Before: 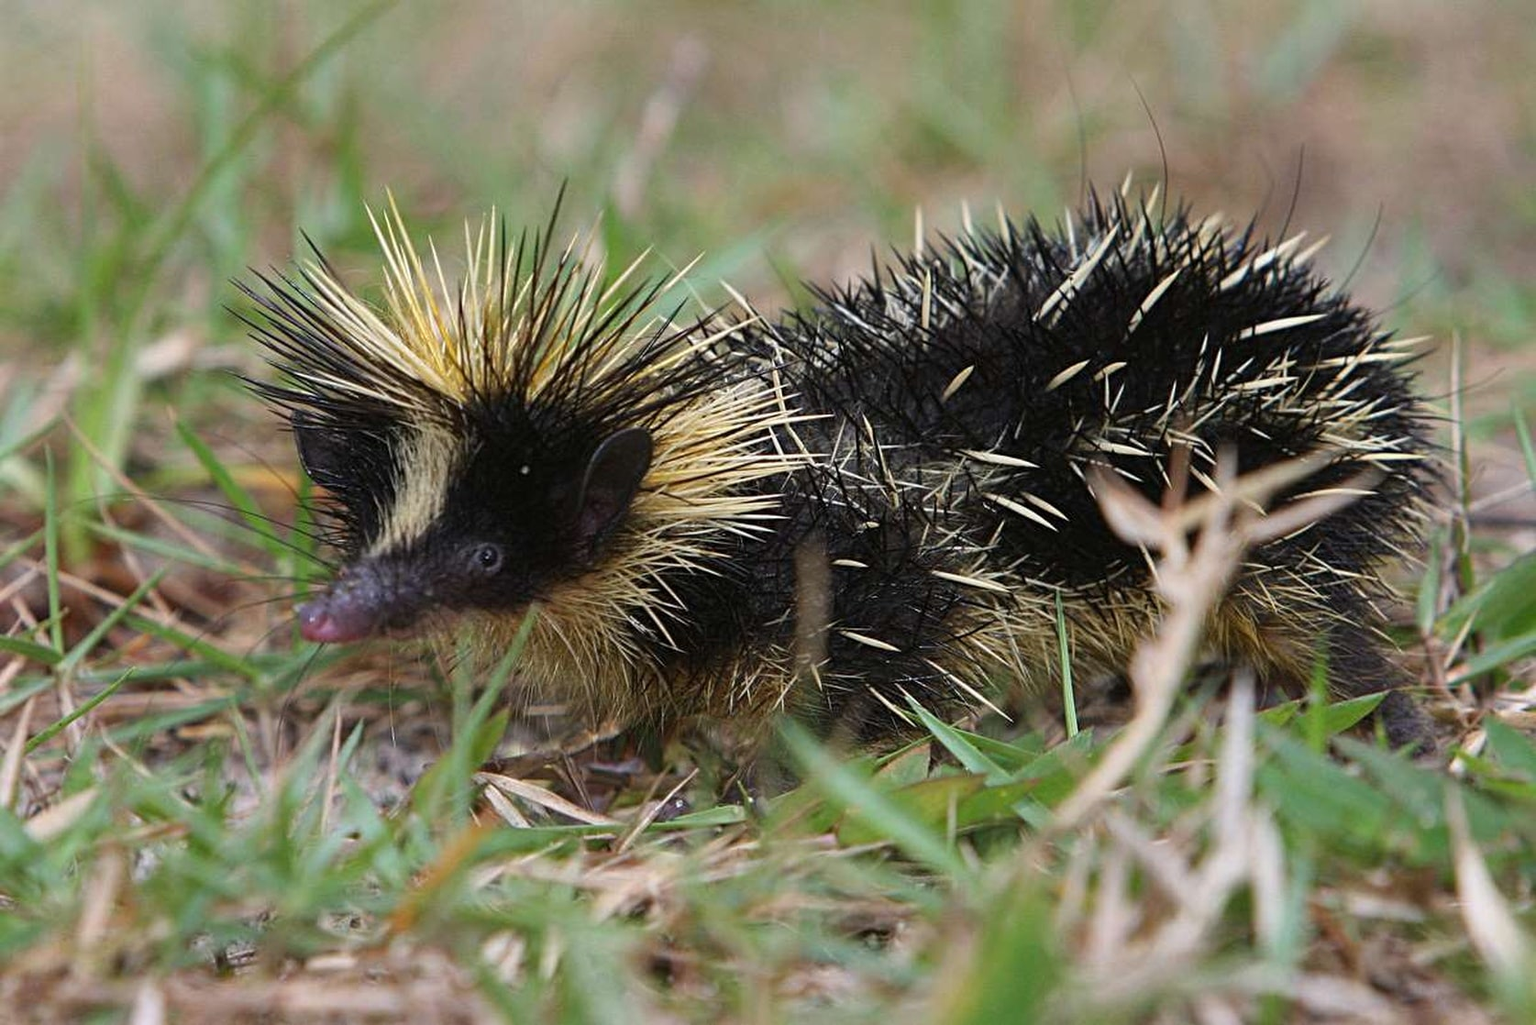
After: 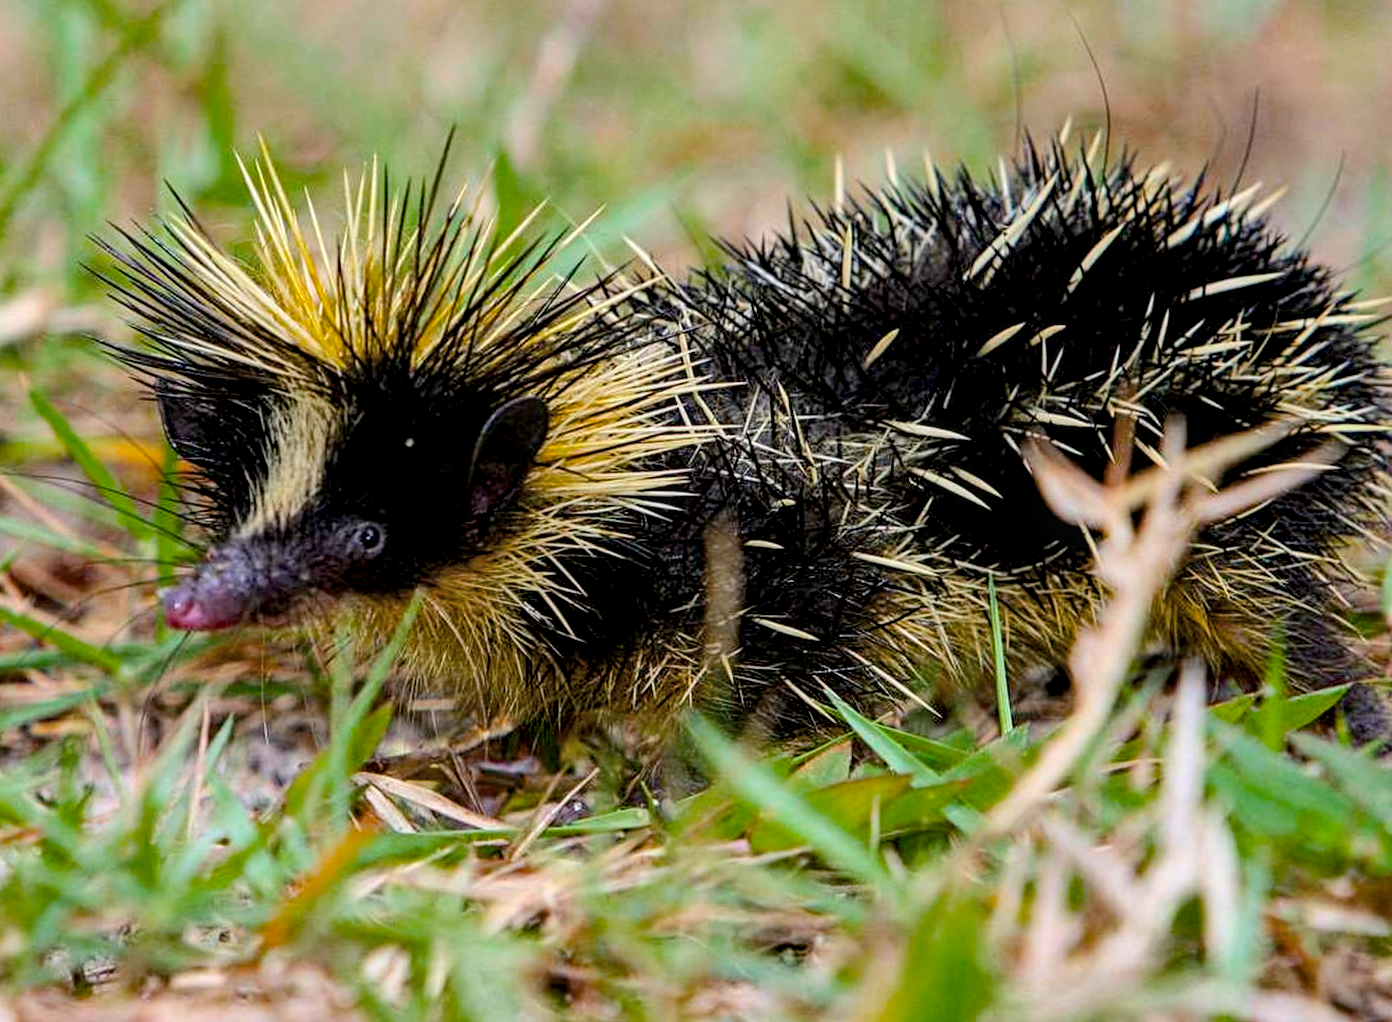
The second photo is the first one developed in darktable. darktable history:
crop: left 9.783%, top 6.303%, right 7.074%, bottom 2.262%
exposure: black level correction 0.009, compensate exposure bias true, compensate highlight preservation false
local contrast: detail 130%
tone curve: curves: ch0 [(0, 0) (0.003, 0.004) (0.011, 0.015) (0.025, 0.033) (0.044, 0.059) (0.069, 0.092) (0.1, 0.132) (0.136, 0.18) (0.177, 0.235) (0.224, 0.297) (0.277, 0.366) (0.335, 0.44) (0.399, 0.52) (0.468, 0.594) (0.543, 0.661) (0.623, 0.727) (0.709, 0.79) (0.801, 0.86) (0.898, 0.928) (1, 1)], color space Lab, independent channels, preserve colors none
color balance rgb: linear chroma grading › global chroma 15.207%, perceptual saturation grading › global saturation 25.095%, saturation formula JzAzBz (2021)
